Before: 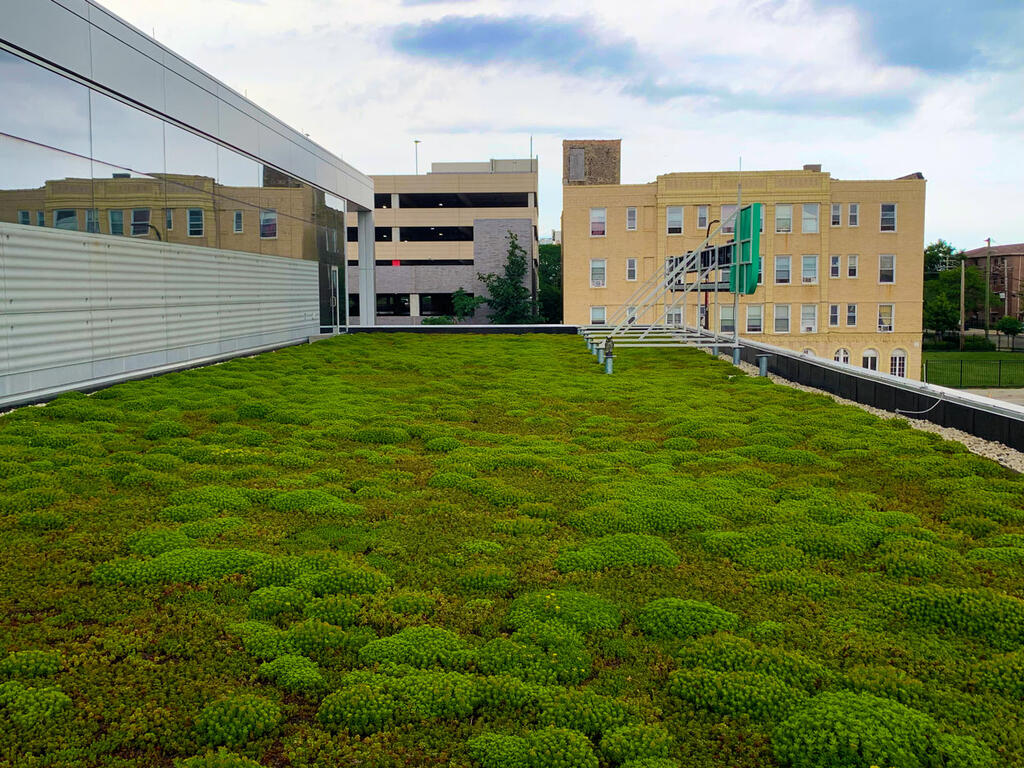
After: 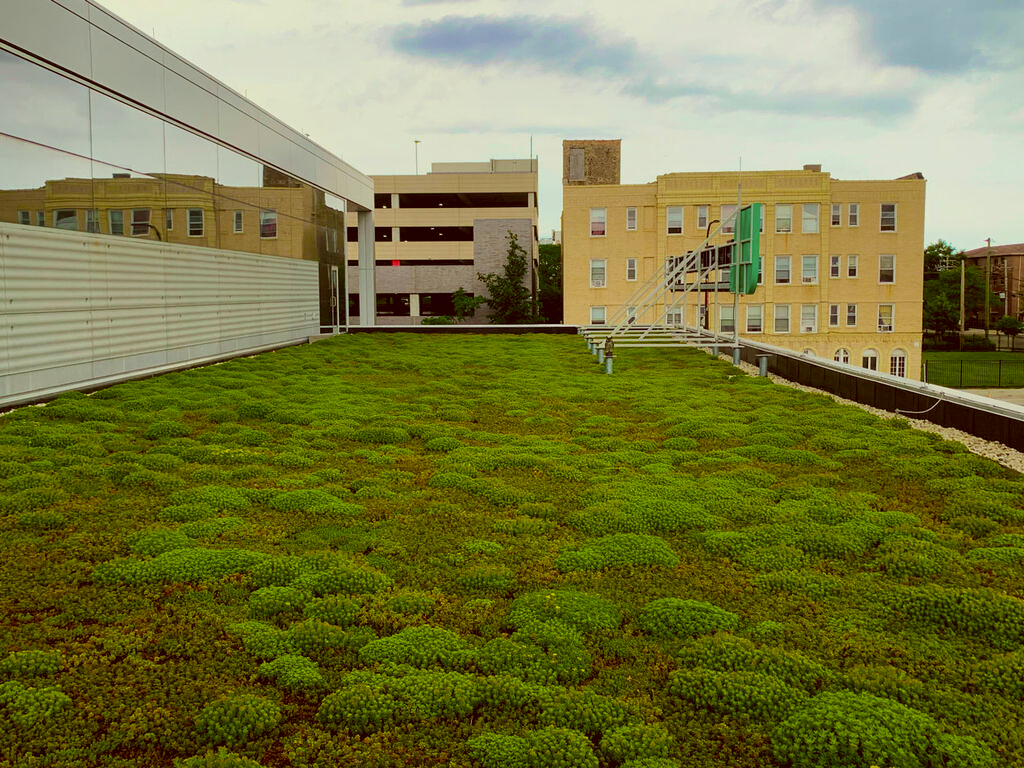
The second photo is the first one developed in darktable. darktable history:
color correction: highlights a* -5.94, highlights b* 9.48, shadows a* 10.12, shadows b* 23.94
filmic rgb: black relative exposure -14.19 EV, white relative exposure 3.39 EV, hardness 7.89, preserve chrominance max RGB
